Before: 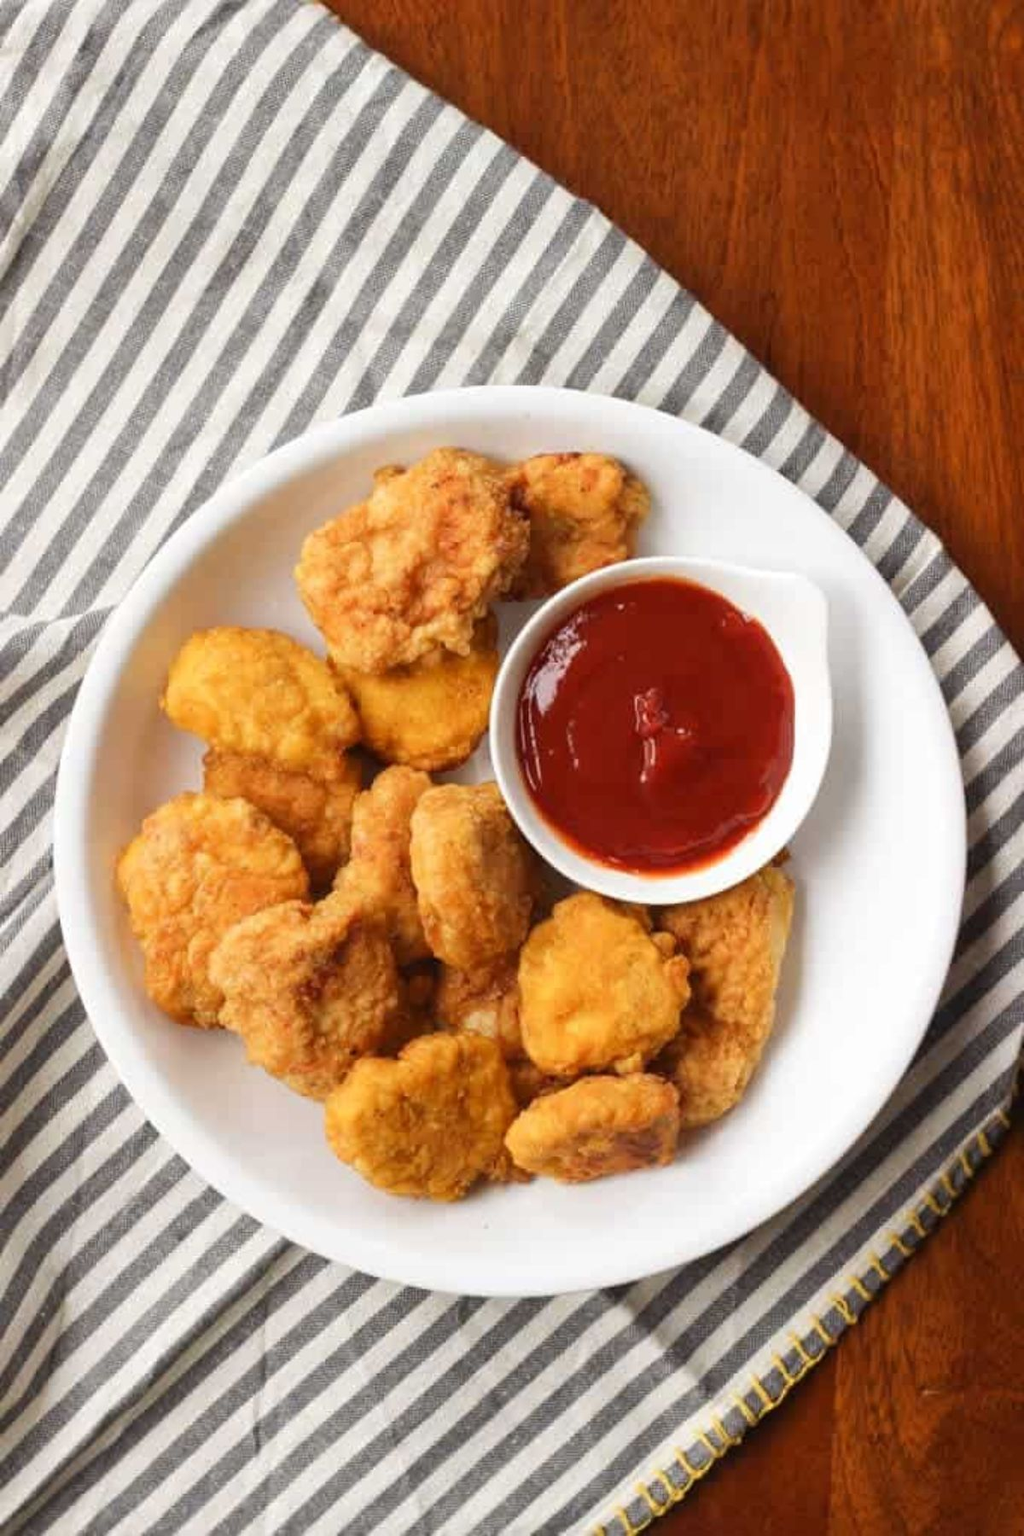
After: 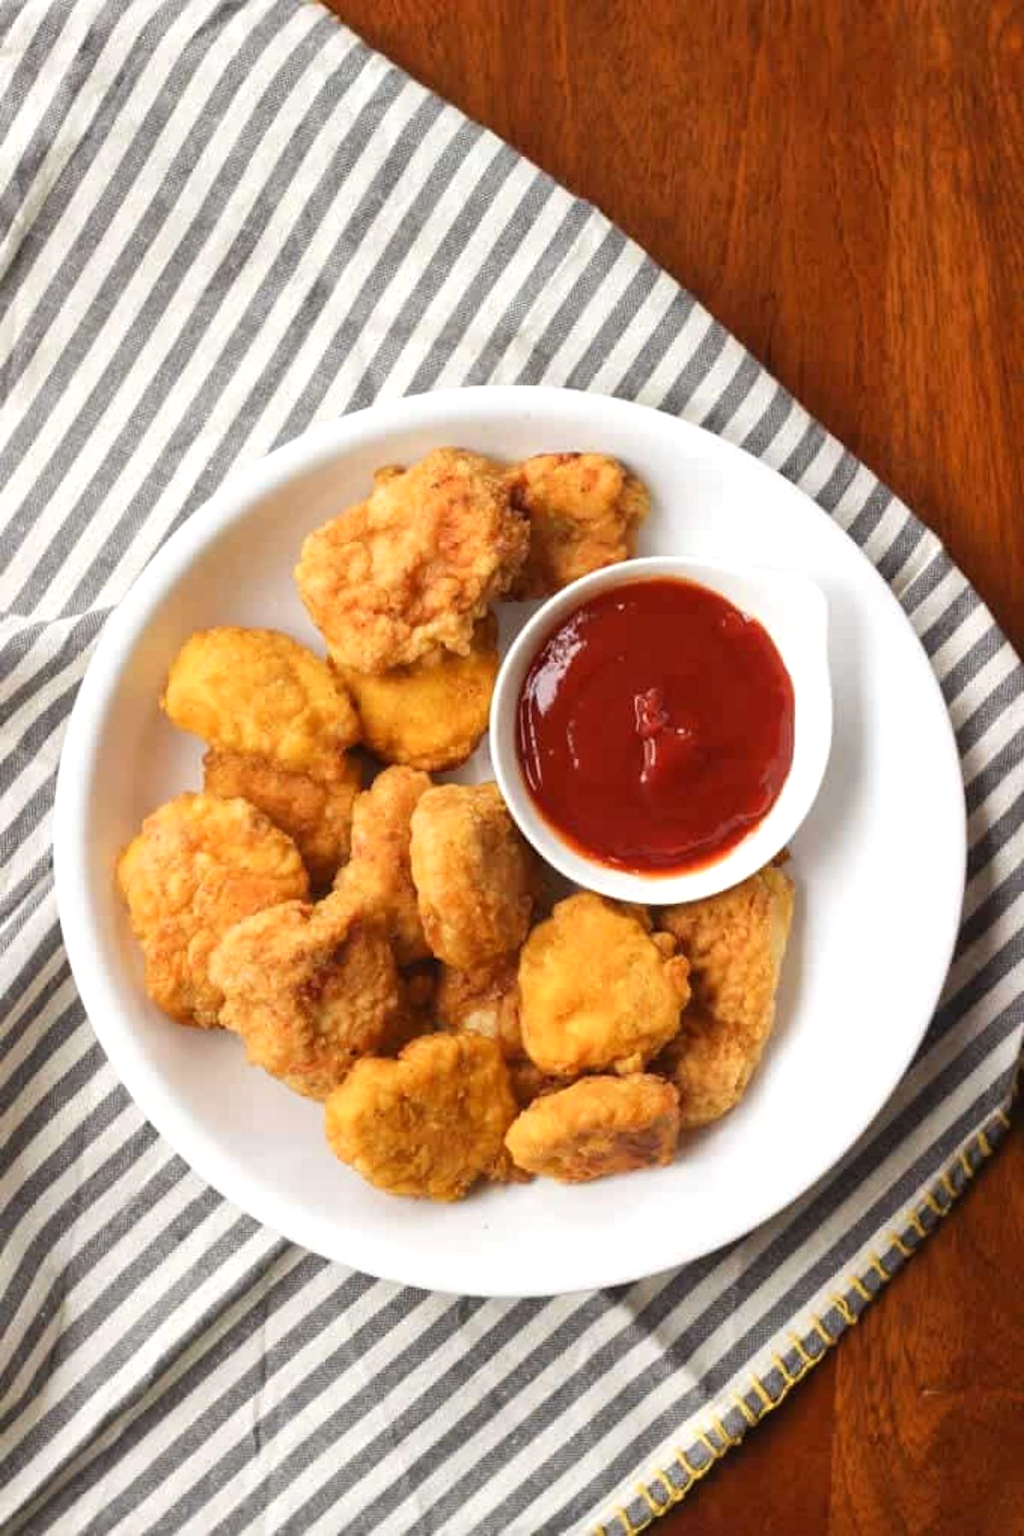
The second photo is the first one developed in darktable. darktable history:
exposure: exposure 0.204 EV, compensate highlight preservation false
